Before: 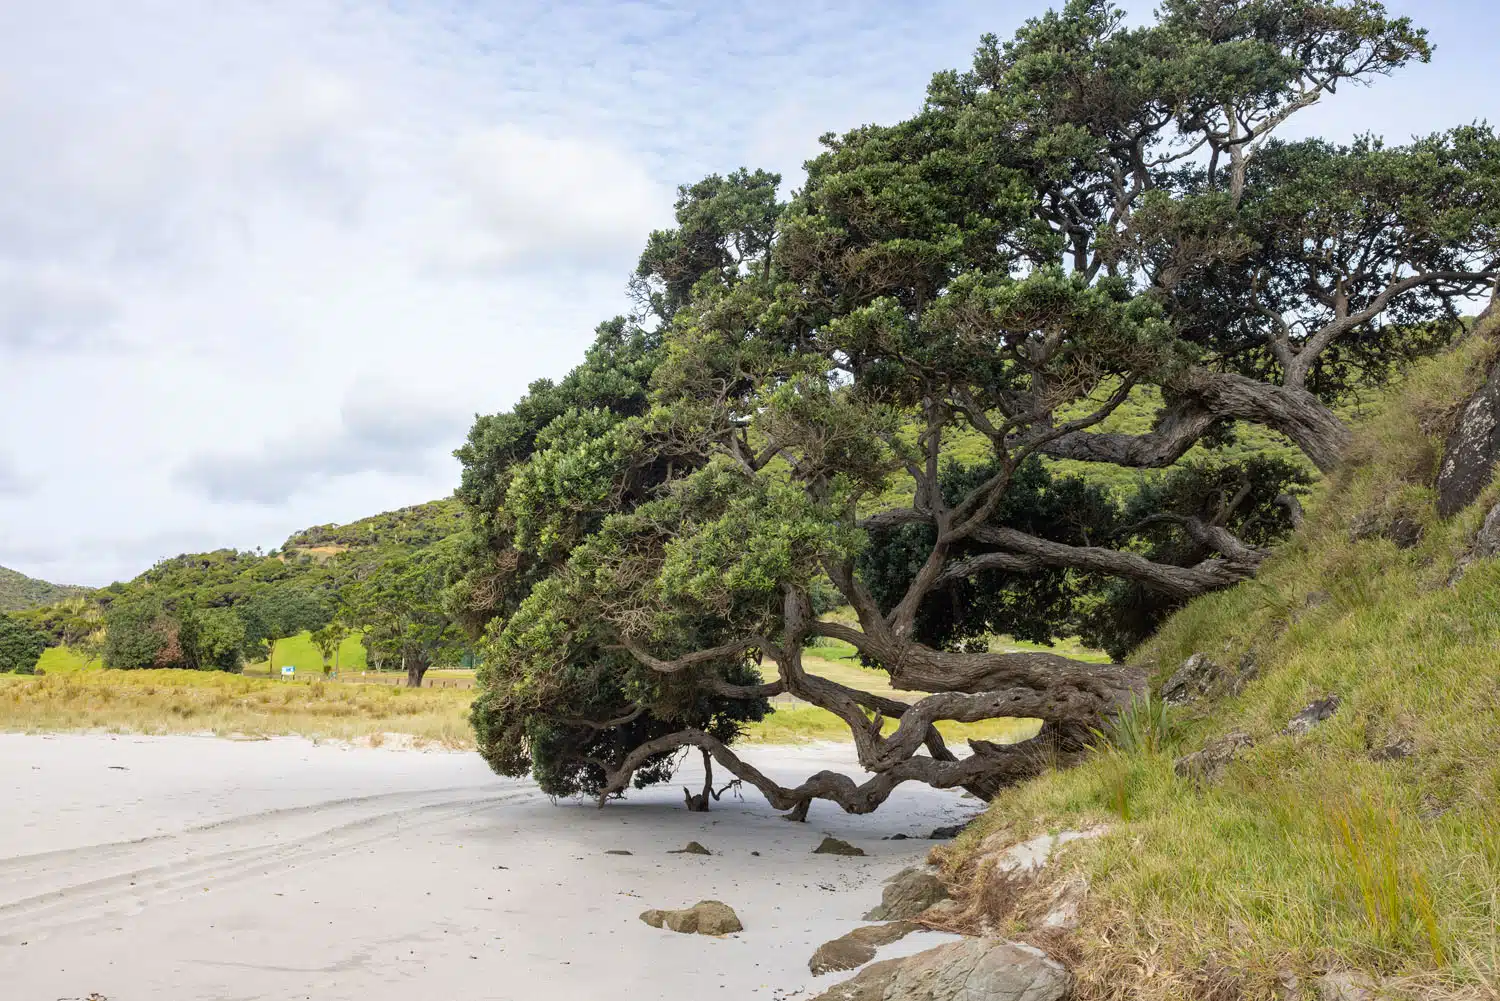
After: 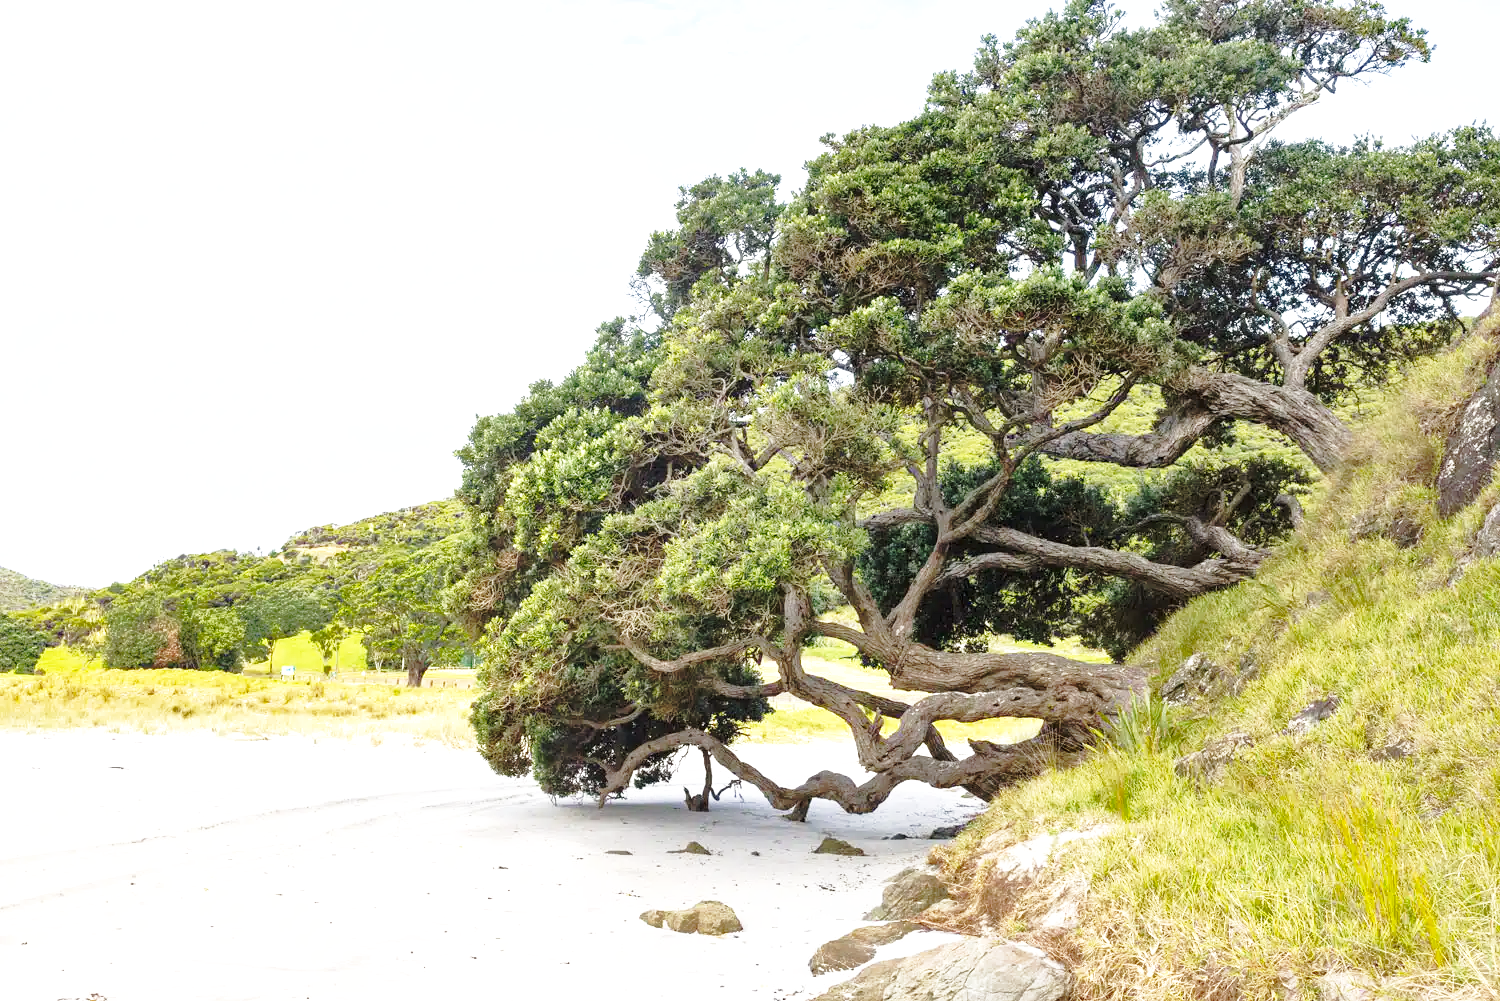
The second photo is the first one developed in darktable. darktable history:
base curve: curves: ch0 [(0, 0) (0.032, 0.037) (0.105, 0.228) (0.435, 0.76) (0.856, 0.983) (1, 1)], preserve colors none
exposure: black level correction 0, exposure 0.7 EV, compensate exposure bias true, compensate highlight preservation false
shadows and highlights: on, module defaults
contrast brightness saturation: saturation -0.05
